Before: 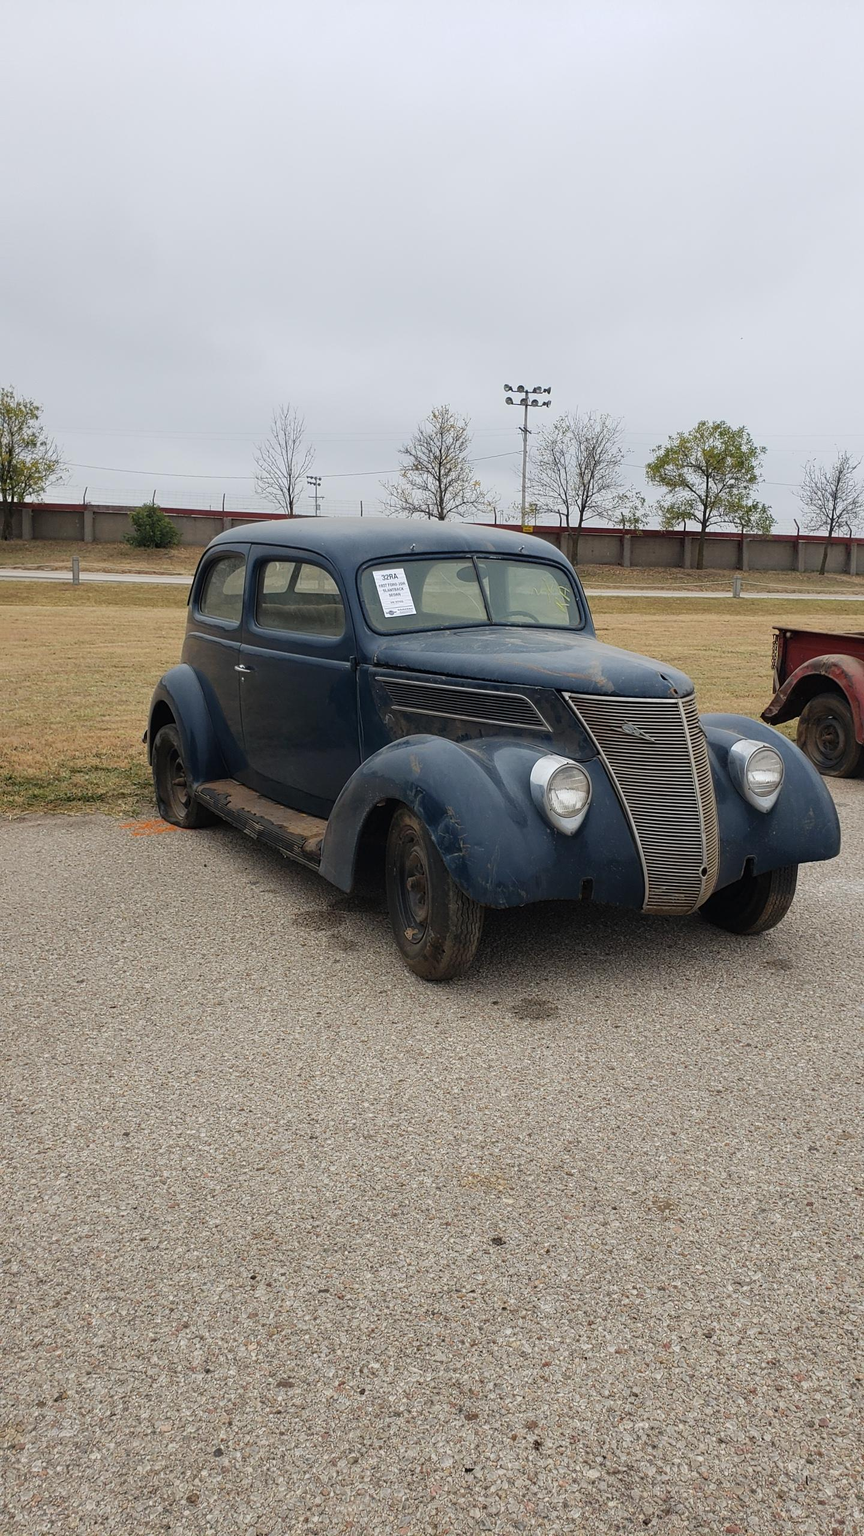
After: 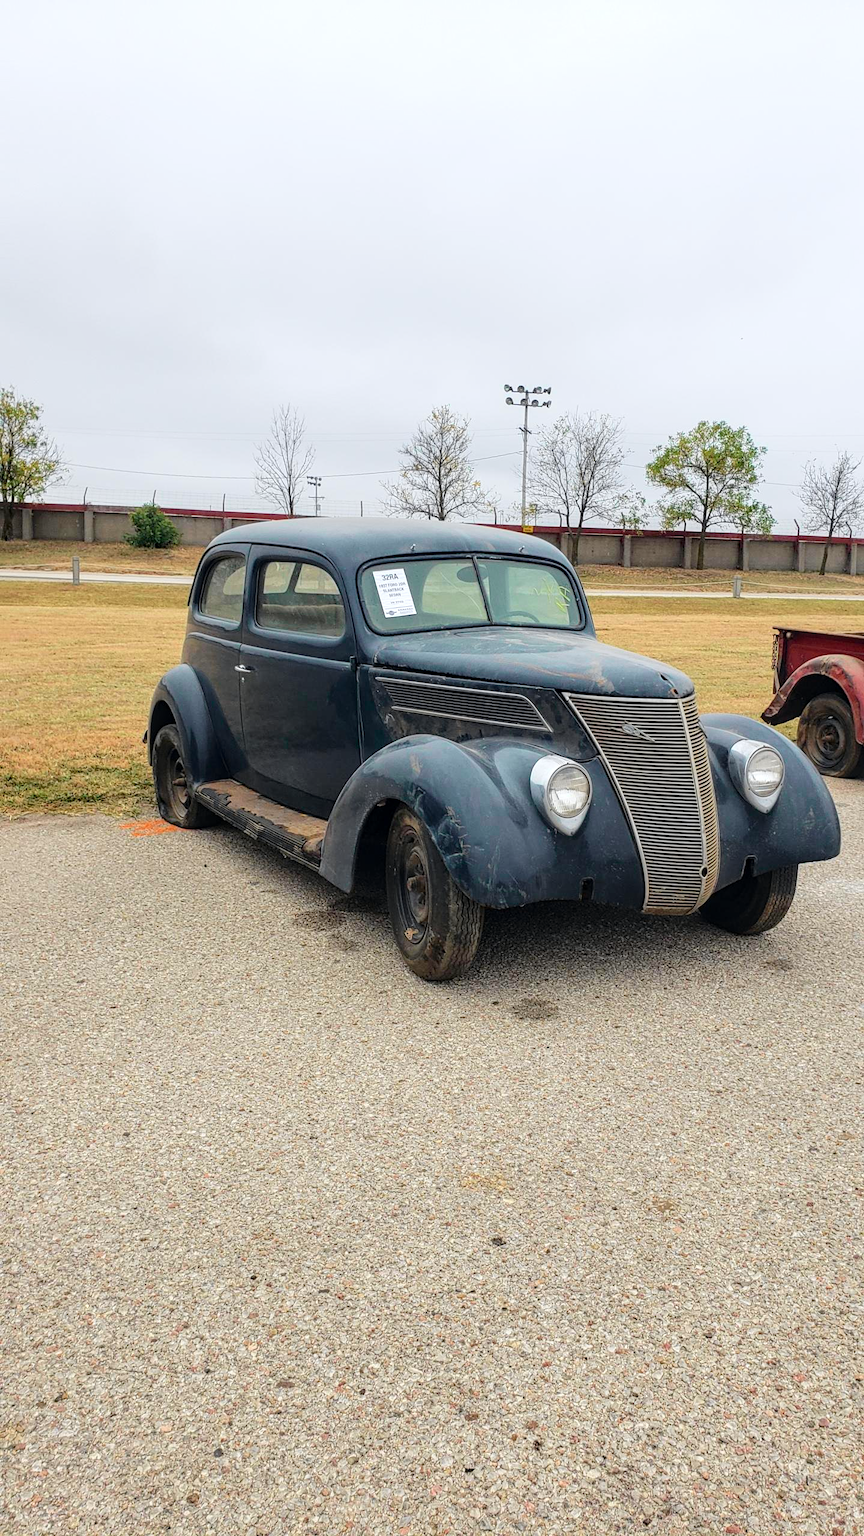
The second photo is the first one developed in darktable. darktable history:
tone curve: curves: ch0 [(0, 0) (0.051, 0.047) (0.102, 0.099) (0.228, 0.275) (0.432, 0.535) (0.695, 0.778) (0.908, 0.946) (1, 1)]; ch1 [(0, 0) (0.339, 0.298) (0.402, 0.363) (0.453, 0.413) (0.485, 0.469) (0.494, 0.493) (0.504, 0.501) (0.525, 0.534) (0.563, 0.595) (0.597, 0.638) (1, 1)]; ch2 [(0, 0) (0.48, 0.48) (0.504, 0.5) (0.539, 0.554) (0.59, 0.63) (0.642, 0.684) (0.824, 0.815) (1, 1)], color space Lab, independent channels, preserve colors none
local contrast: on, module defaults
exposure: exposure 0.217 EV, compensate highlight preservation false
